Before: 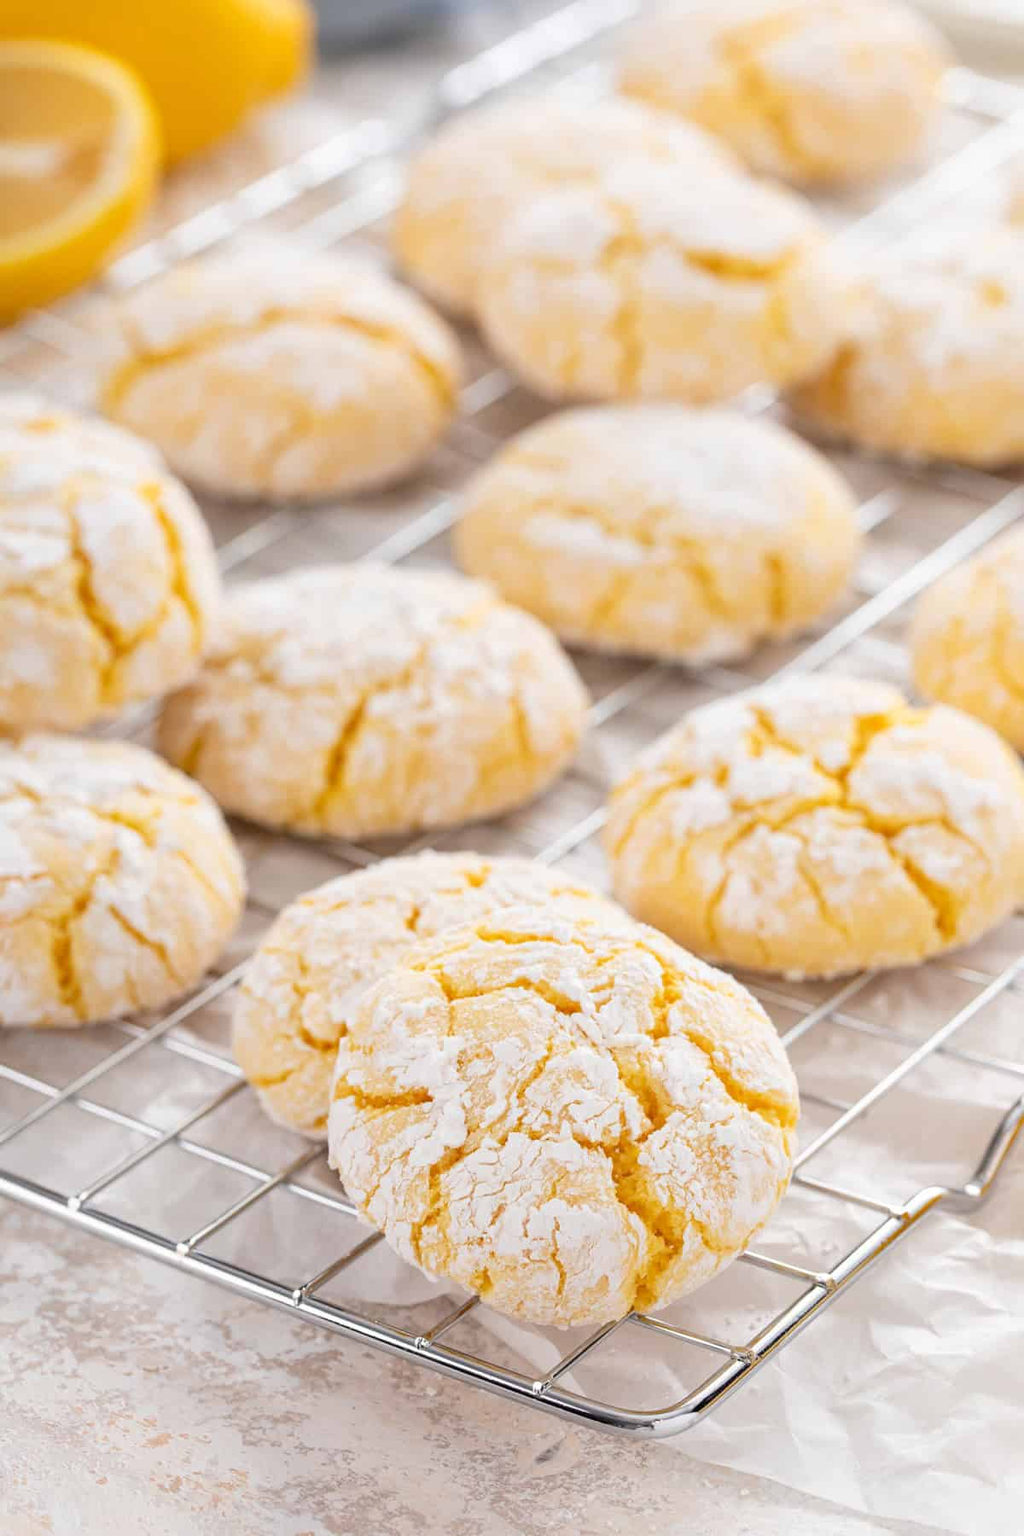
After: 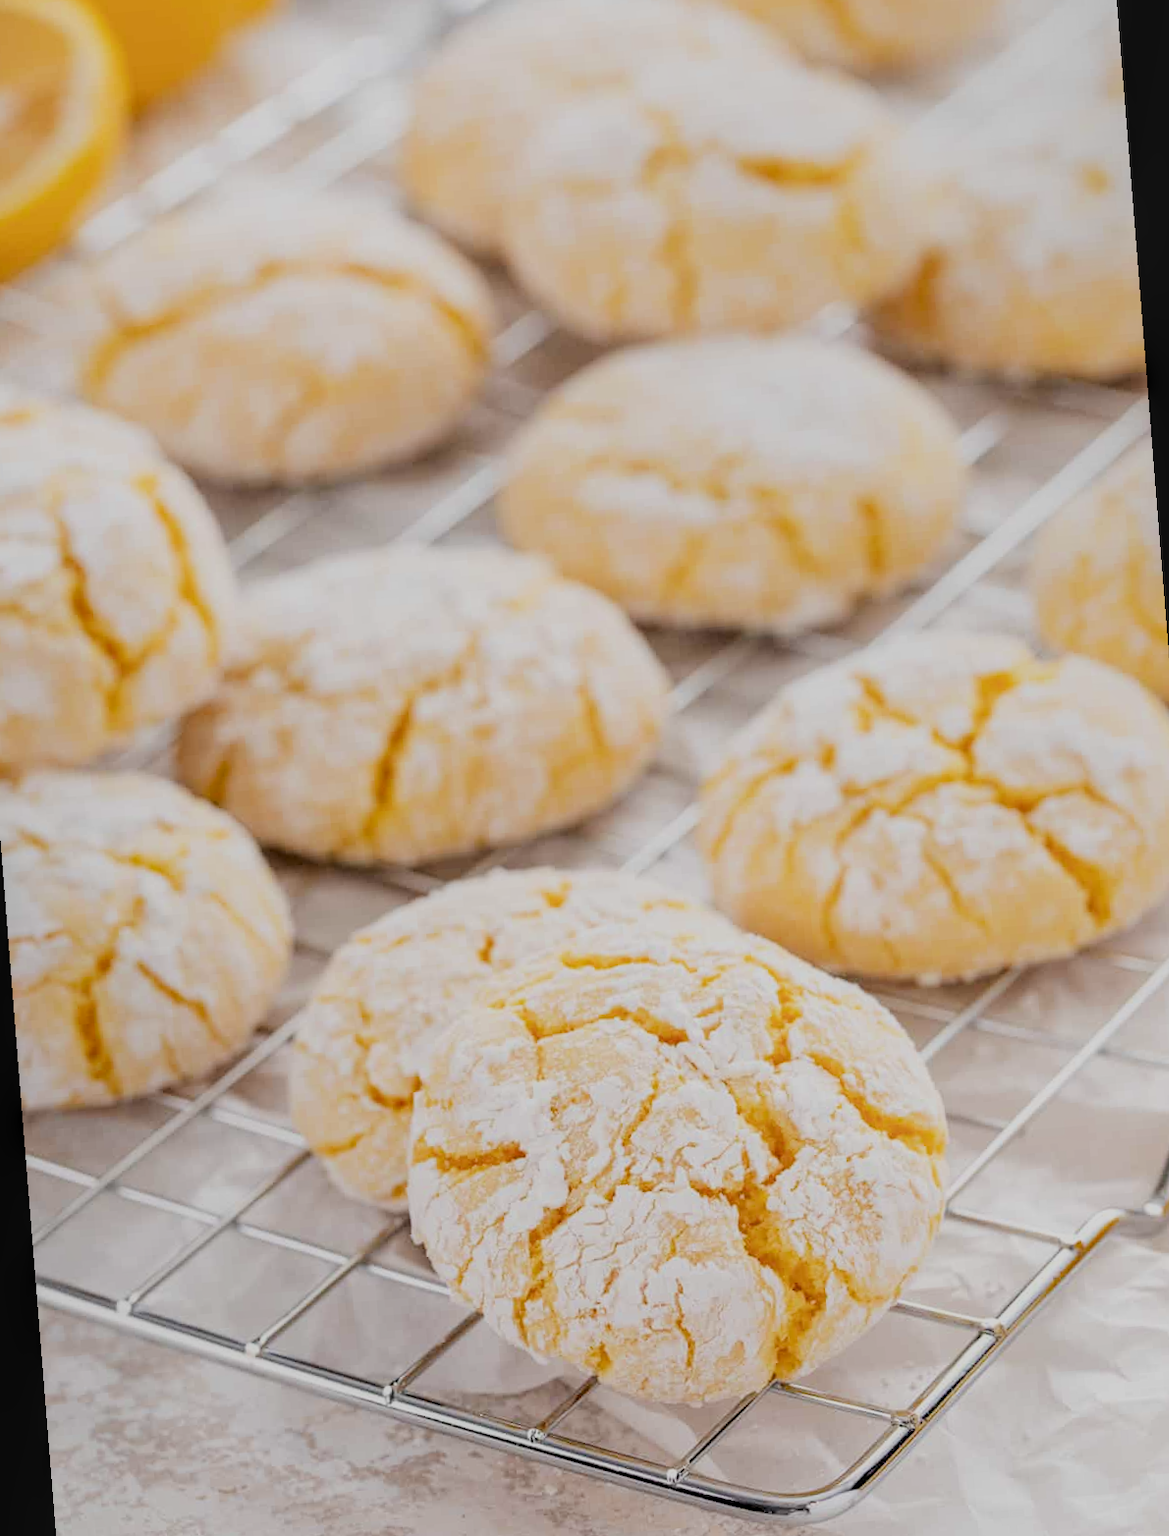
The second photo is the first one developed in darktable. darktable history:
filmic rgb: black relative exposure -7.15 EV, white relative exposure 5.36 EV, hardness 3.02
rotate and perspective: rotation -4.57°, crop left 0.054, crop right 0.944, crop top 0.087, crop bottom 0.914
local contrast: on, module defaults
